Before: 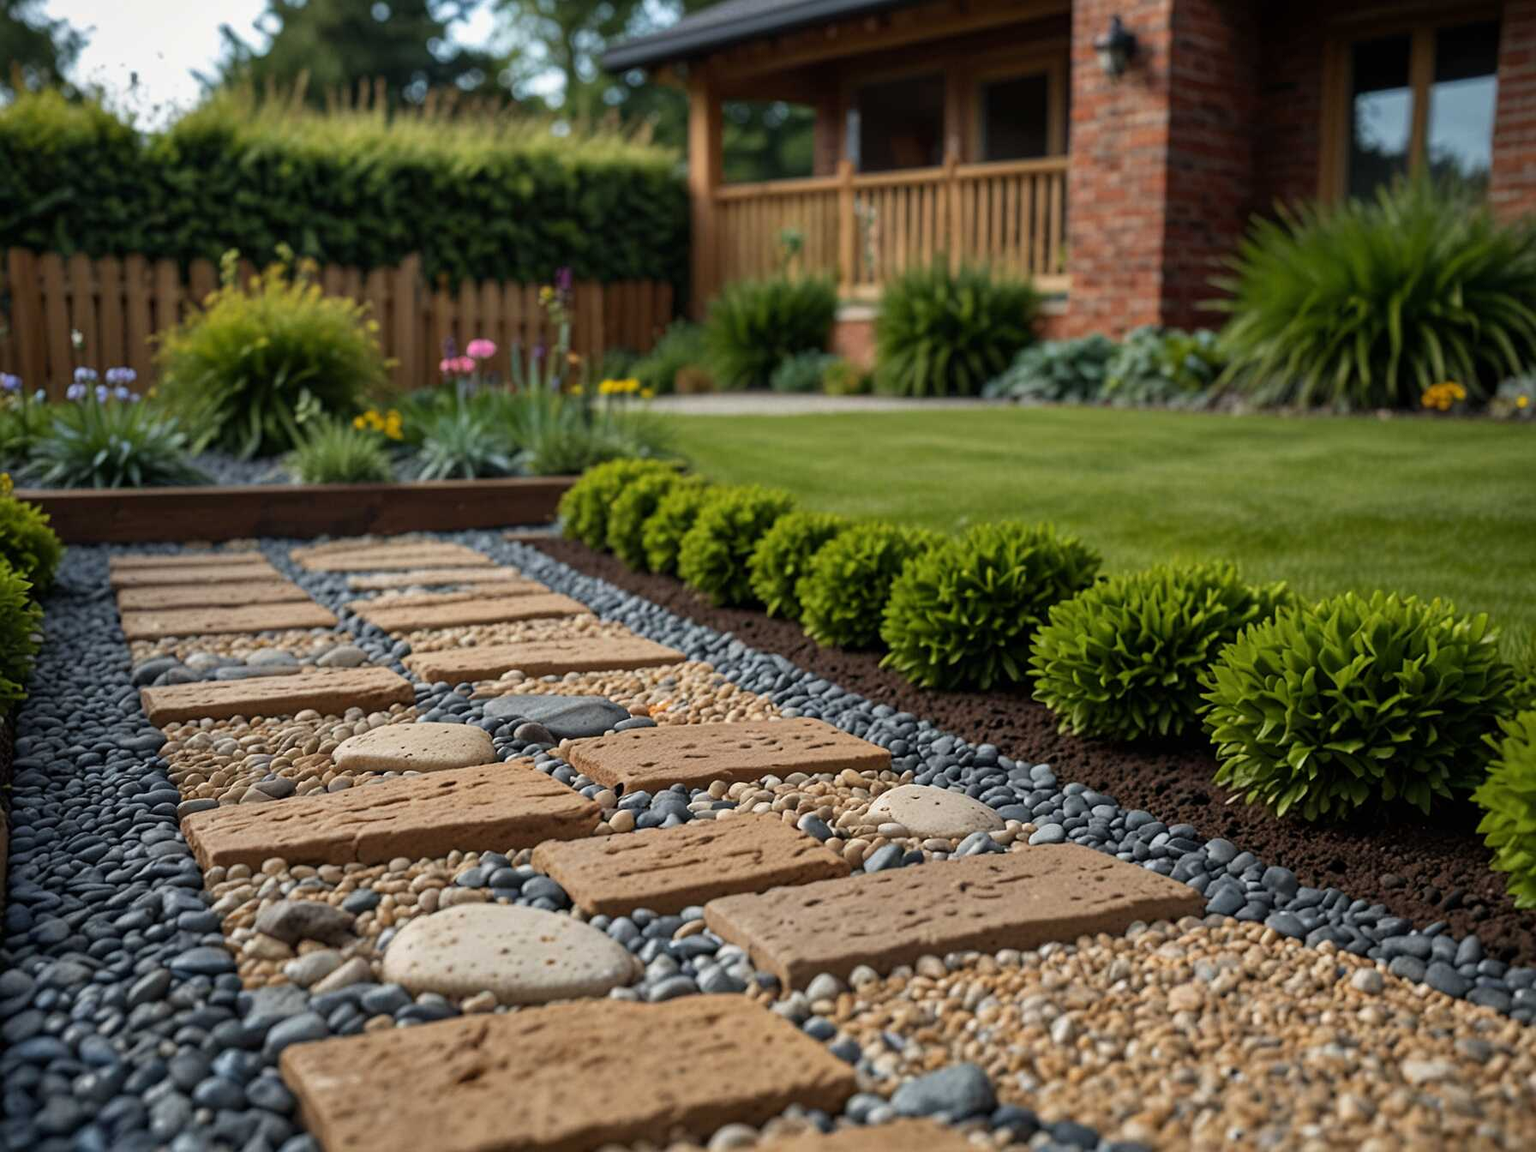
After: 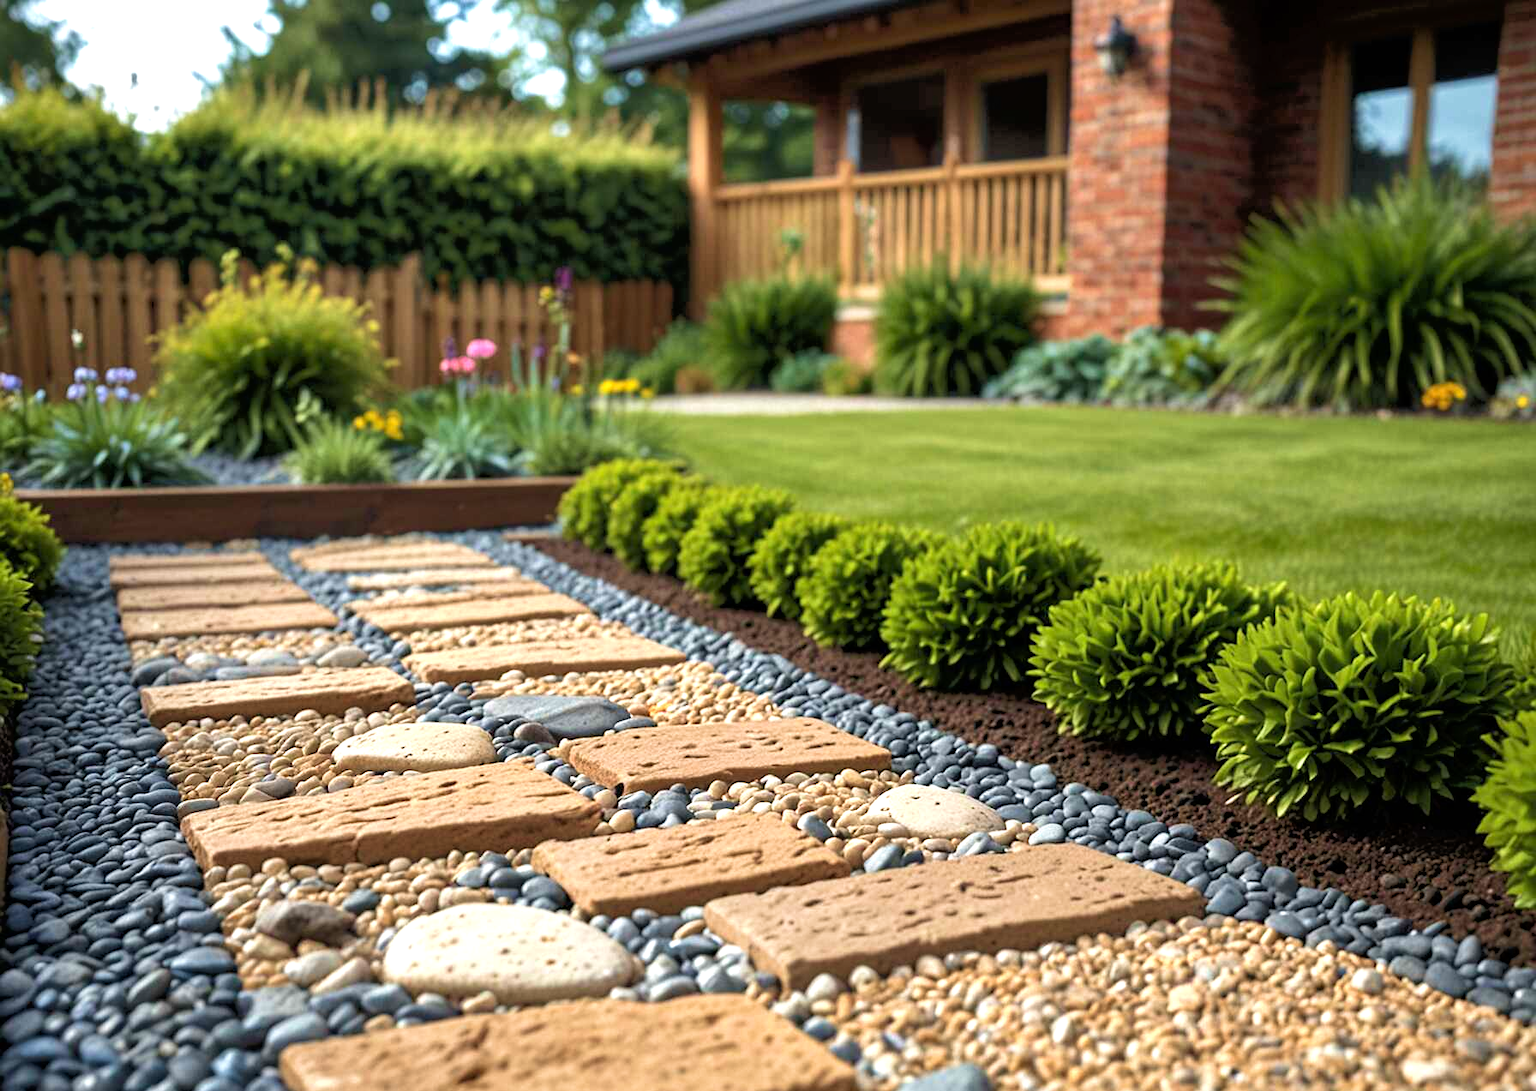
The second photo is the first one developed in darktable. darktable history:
tone equalizer: -8 EV -1.85 EV, -7 EV -1.15 EV, -6 EV -1.65 EV
velvia: on, module defaults
crop and rotate: top 0.006%, bottom 5.234%
exposure: exposure 1 EV, compensate highlight preservation false
